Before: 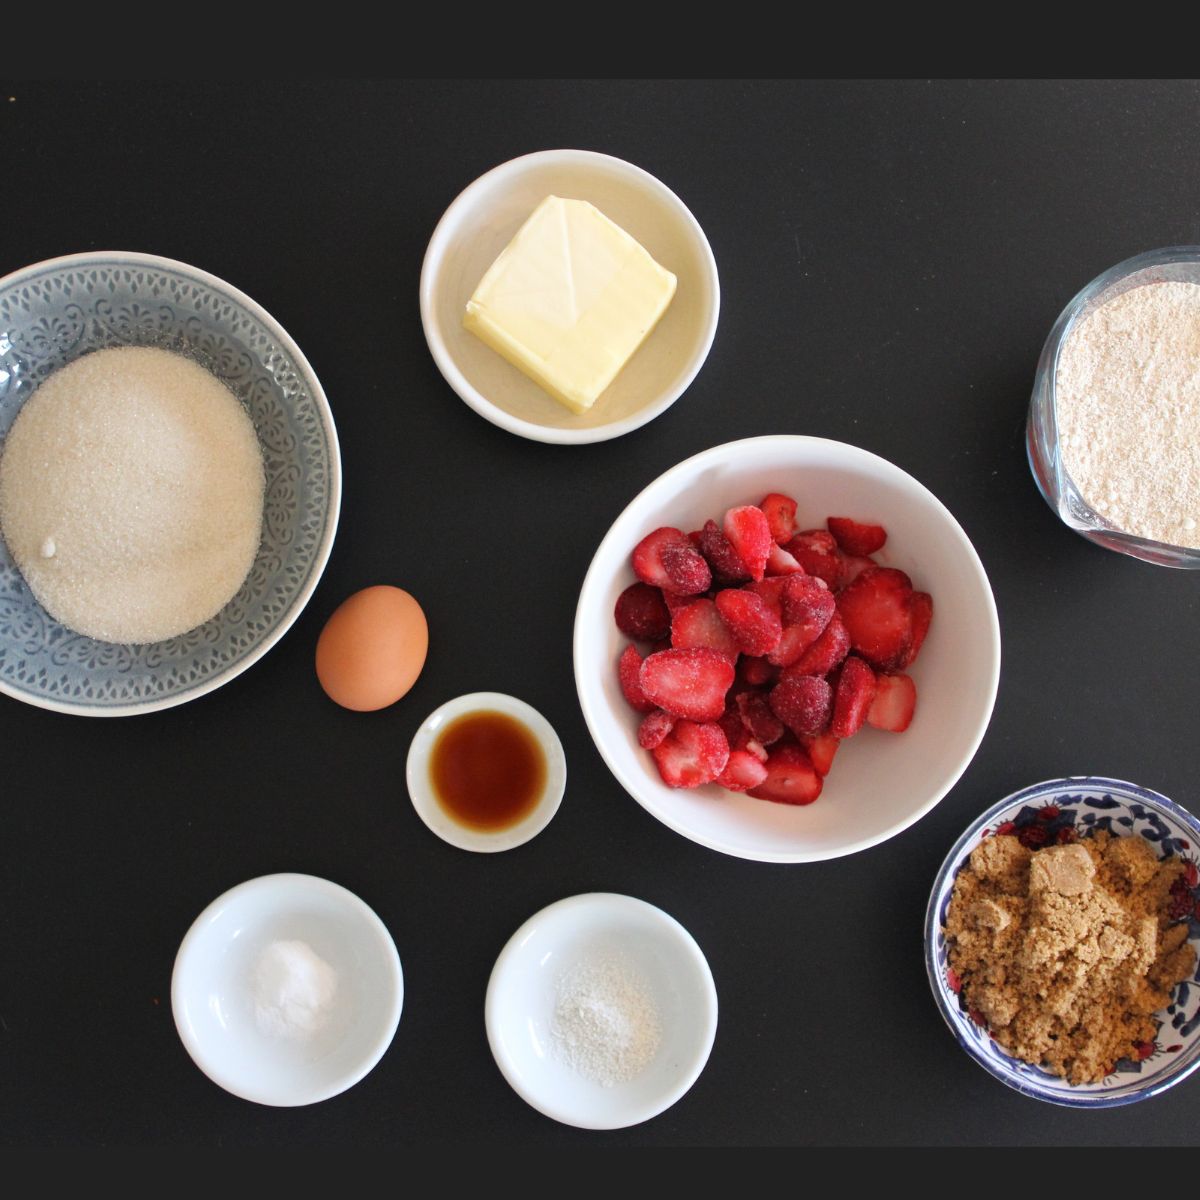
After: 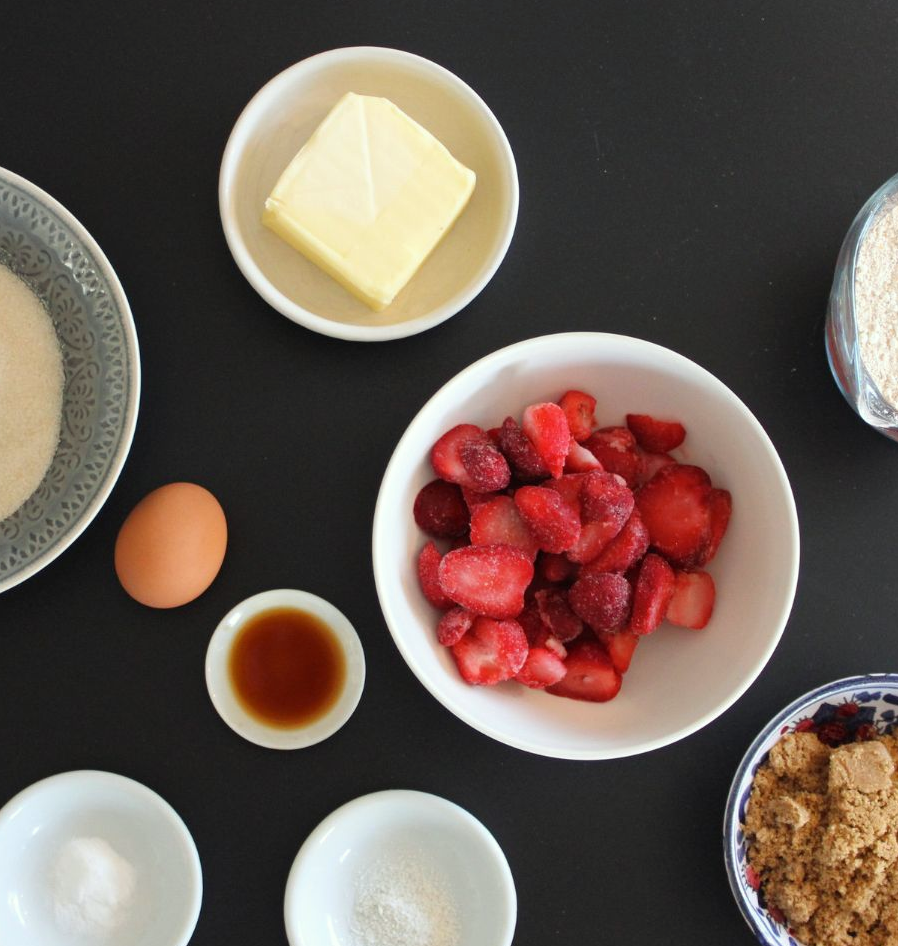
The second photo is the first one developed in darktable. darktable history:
crop: left 16.768%, top 8.653%, right 8.362%, bottom 12.485%
color correction: highlights a* -2.68, highlights b* 2.57
